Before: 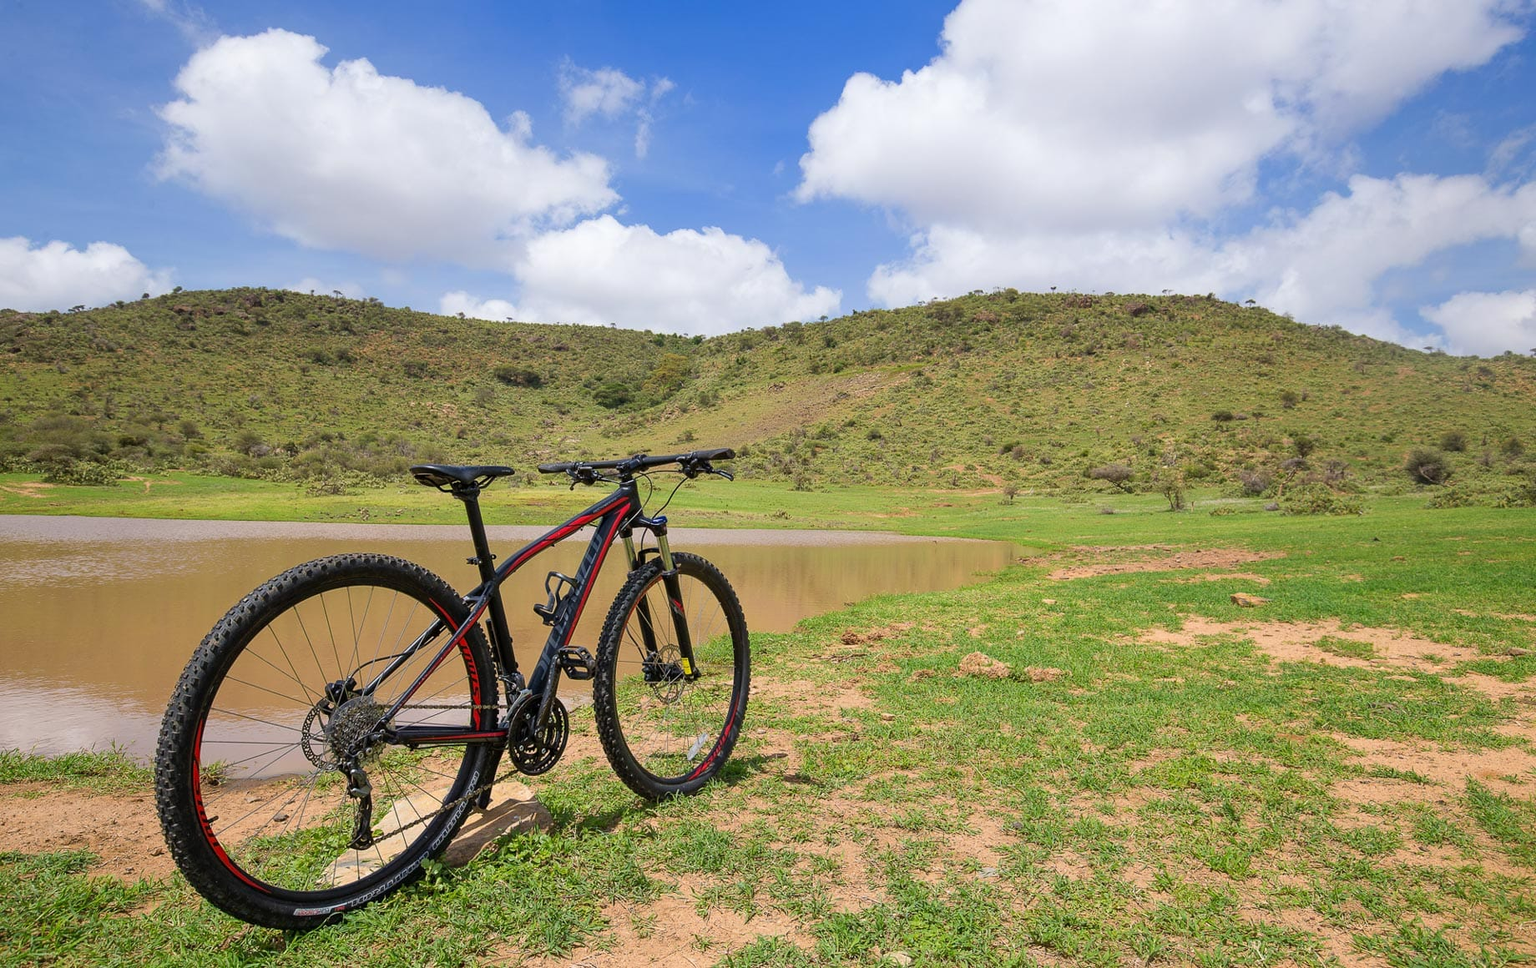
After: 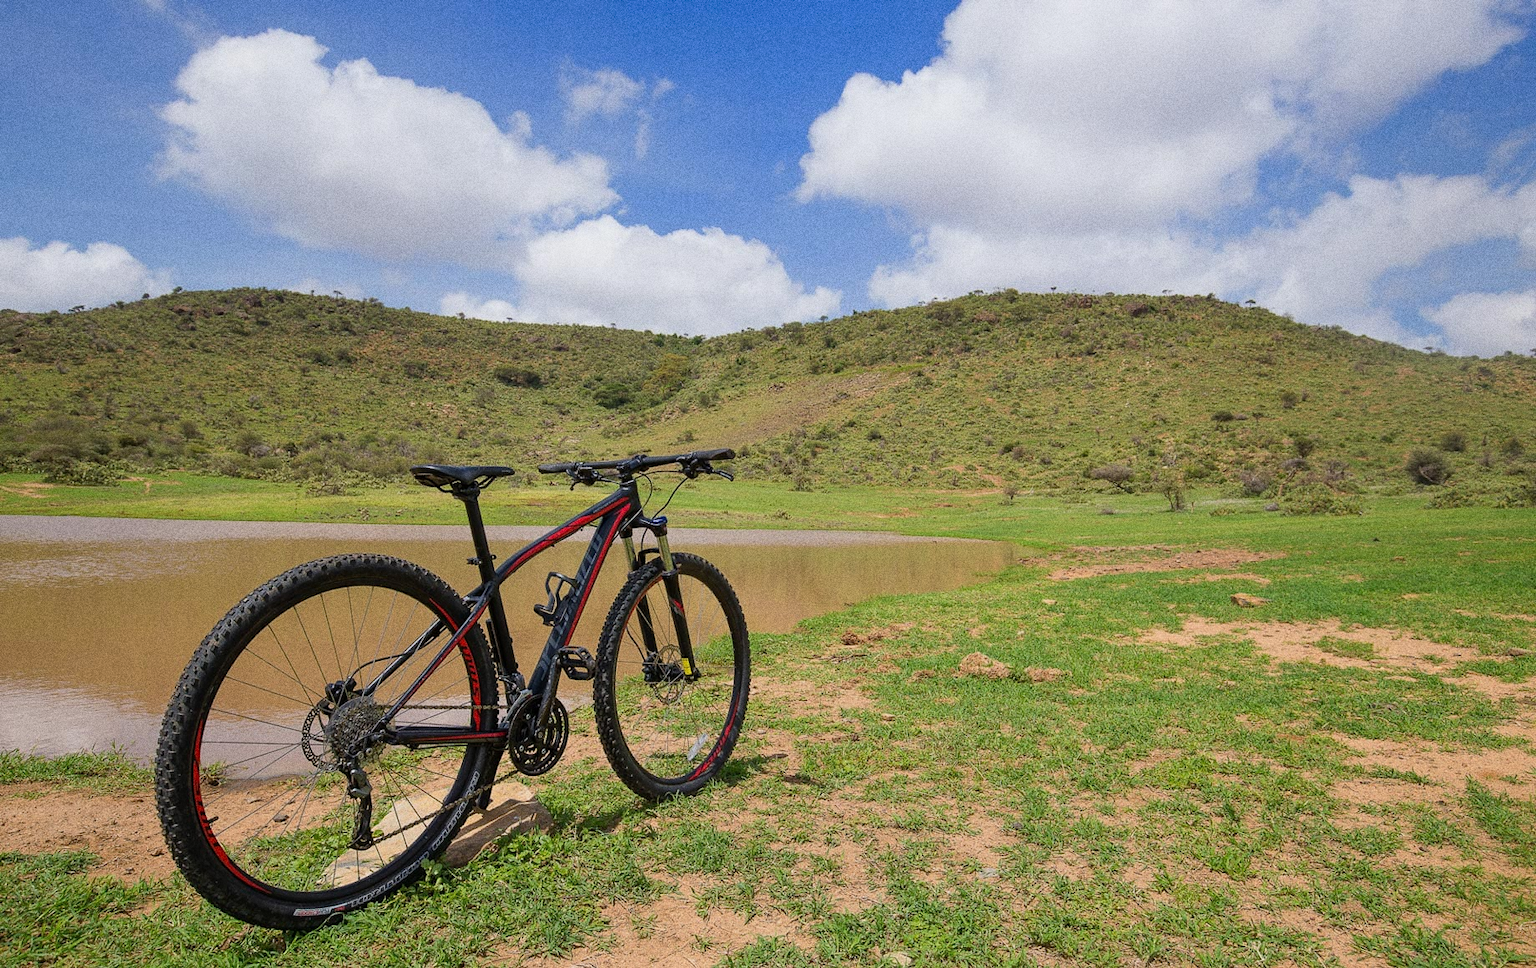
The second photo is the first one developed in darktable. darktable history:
grain: coarseness 0.09 ISO, strength 40%
exposure: exposure -0.21 EV, compensate highlight preservation false
